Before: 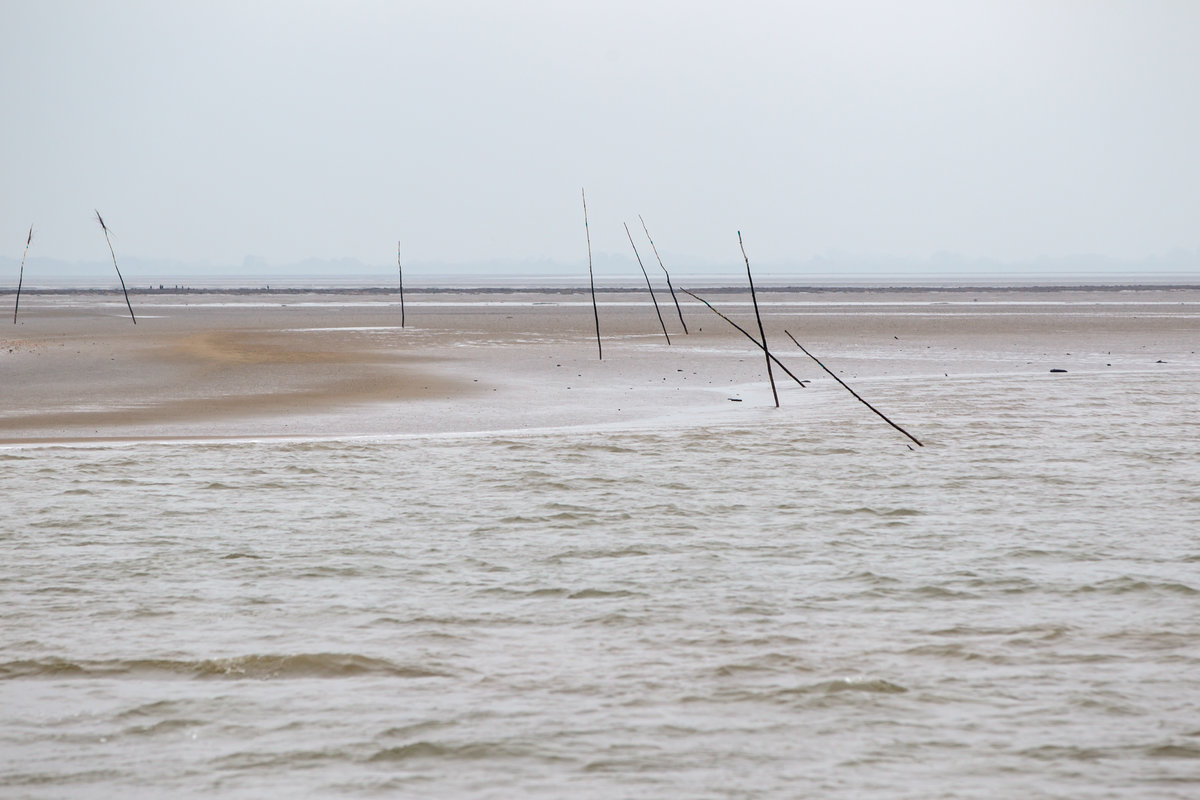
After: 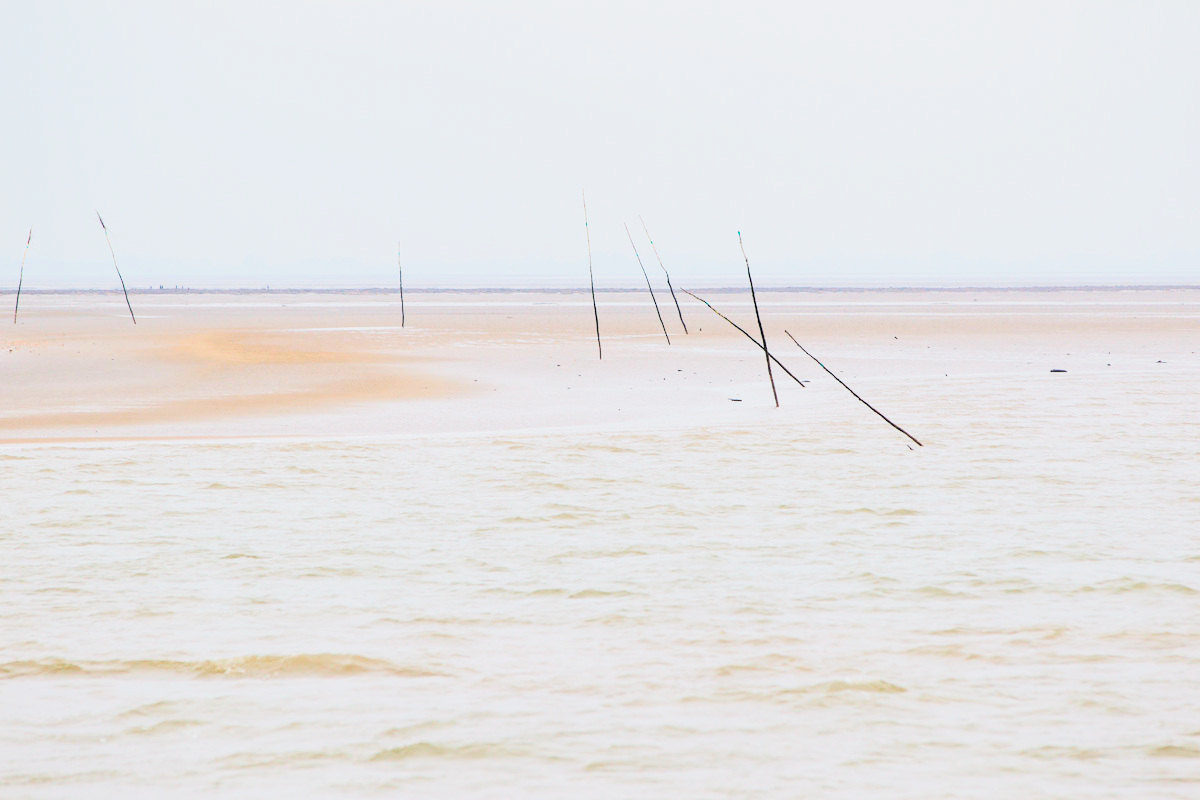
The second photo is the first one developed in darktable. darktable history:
color balance rgb: perceptual saturation grading › global saturation 25.737%
contrast brightness saturation: contrast 0.098, brightness 0.295, saturation 0.138
filmic rgb: black relative exposure -7.11 EV, white relative exposure 5.36 EV, threshold 3.01 EV, structure ↔ texture 99.35%, hardness 3.03, color science v5 (2021), contrast in shadows safe, contrast in highlights safe, enable highlight reconstruction true
exposure: black level correction 0.001, exposure 1.398 EV, compensate exposure bias true, compensate highlight preservation false
